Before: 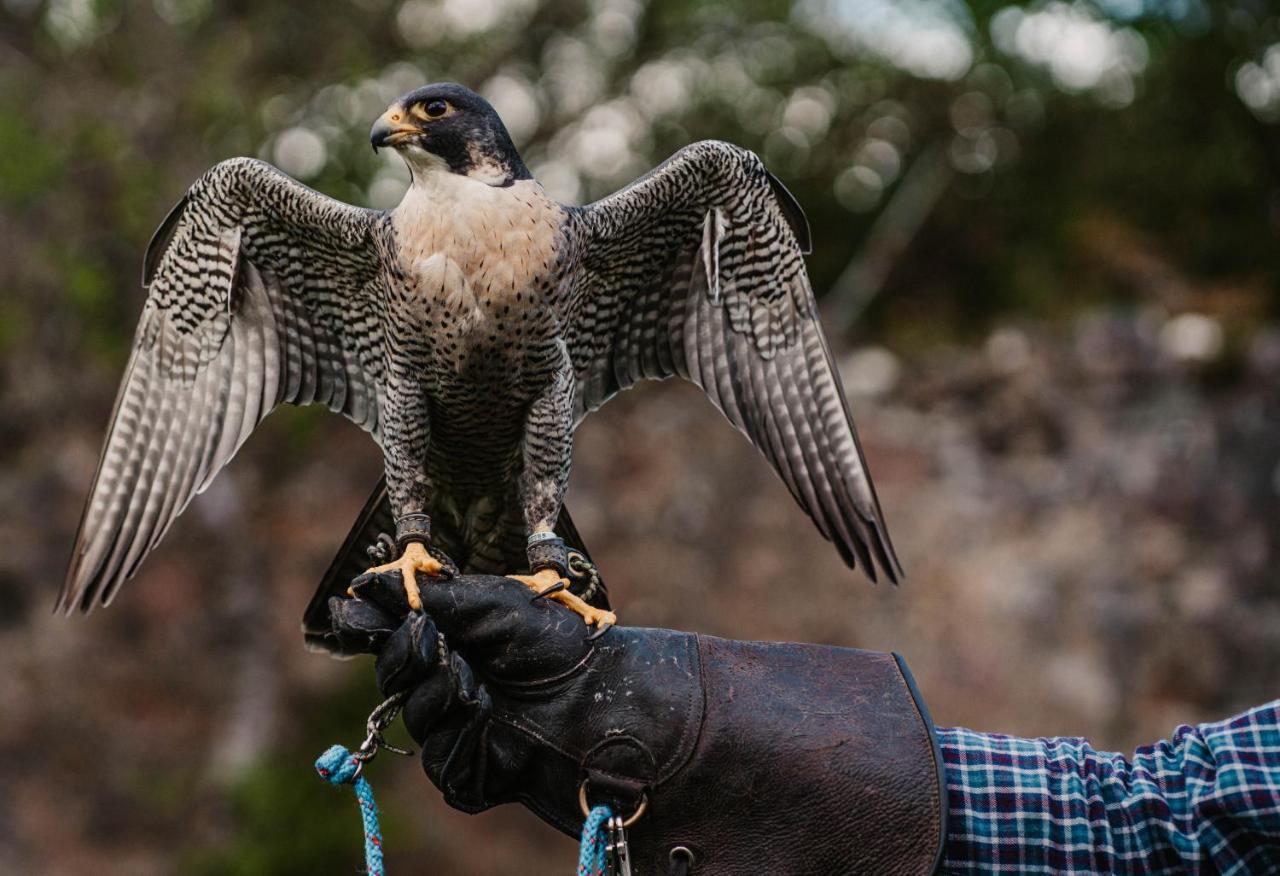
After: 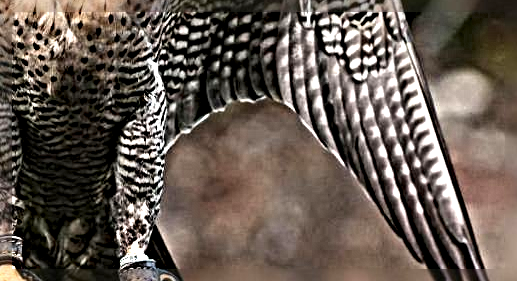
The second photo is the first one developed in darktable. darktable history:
exposure: exposure 0.657 EV, compensate highlight preservation false
sharpen: radius 6.265, amount 1.801, threshold 0.055
crop: left 31.912%, top 31.843%, right 27.629%, bottom 36.016%
